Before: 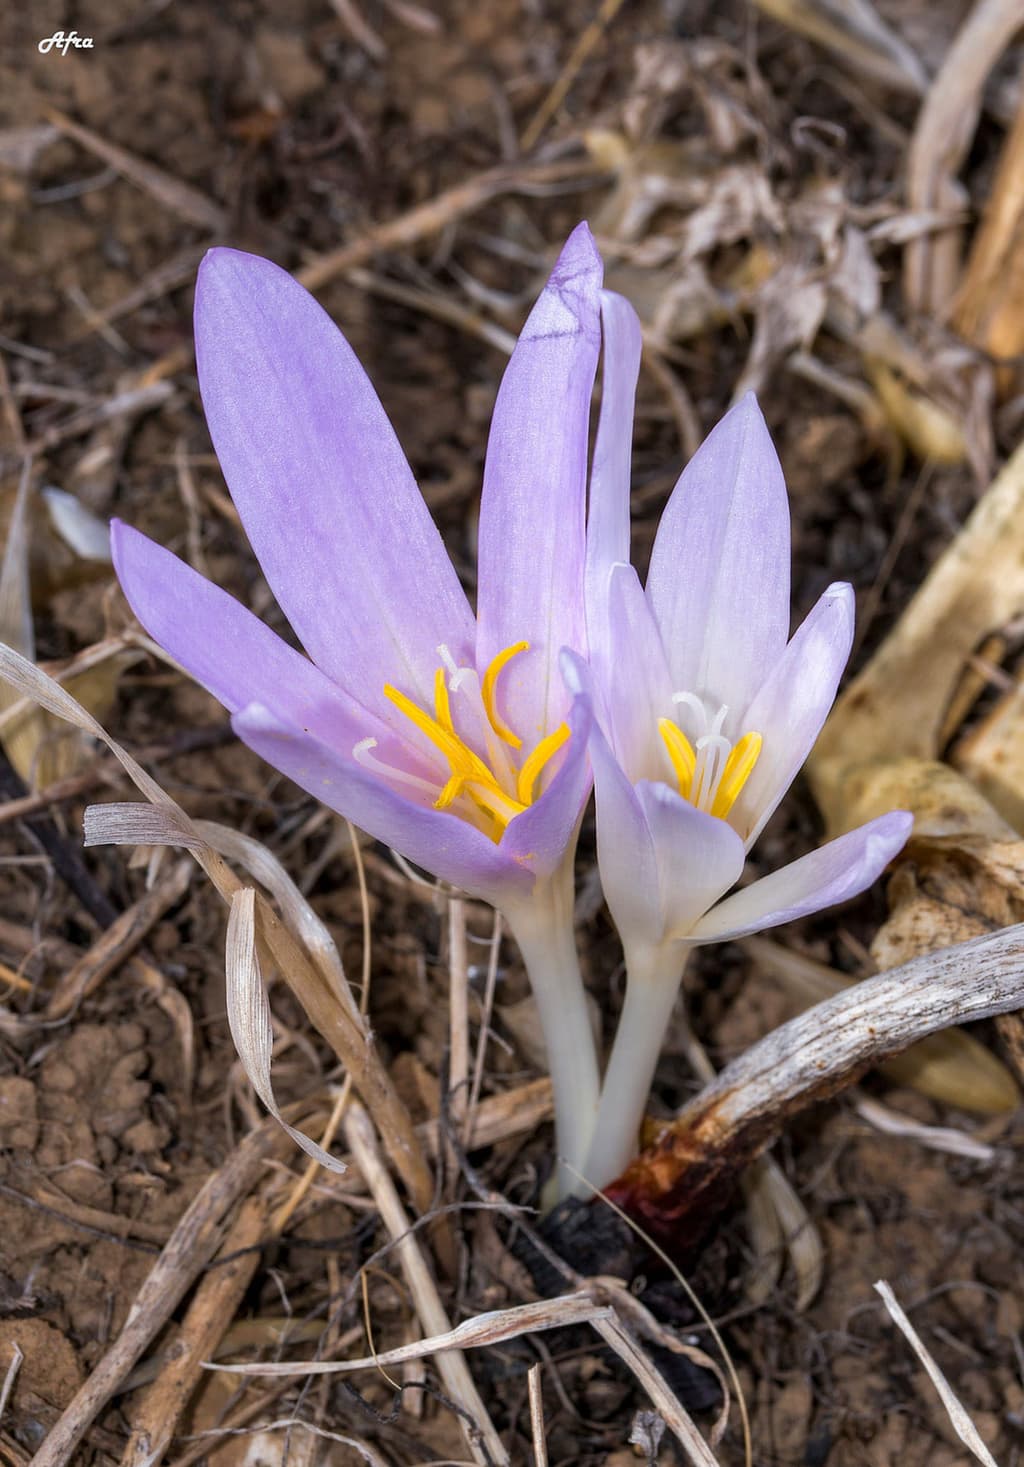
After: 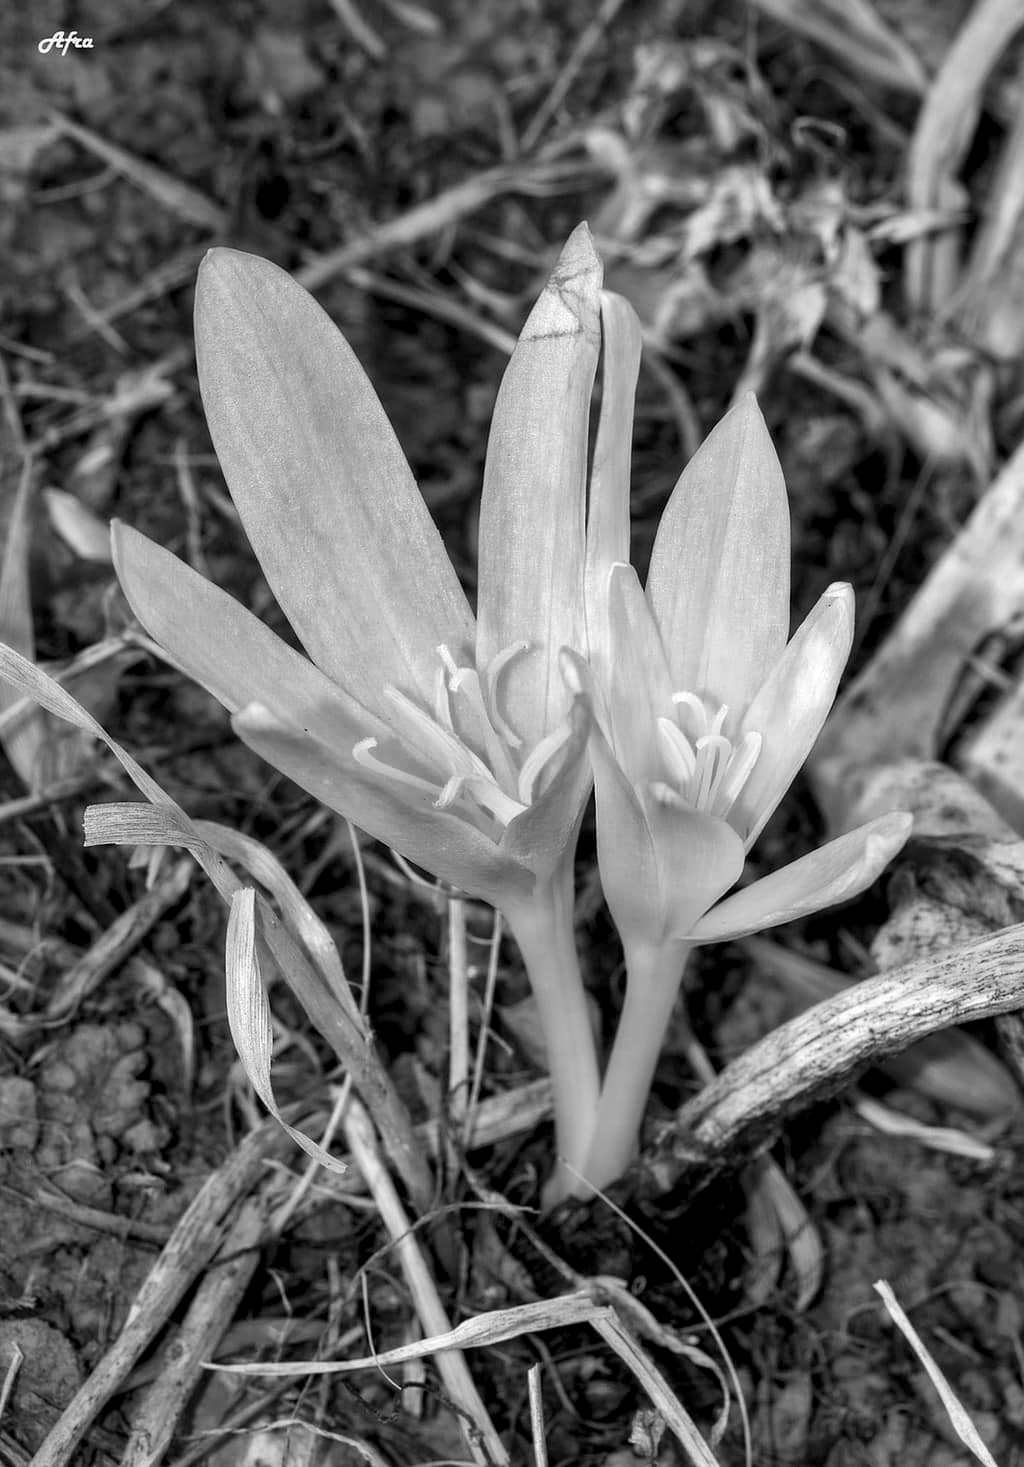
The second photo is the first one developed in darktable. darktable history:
local contrast: mode bilateral grid, contrast 25, coarseness 60, detail 151%, midtone range 0.2
contrast brightness saturation: saturation -1
